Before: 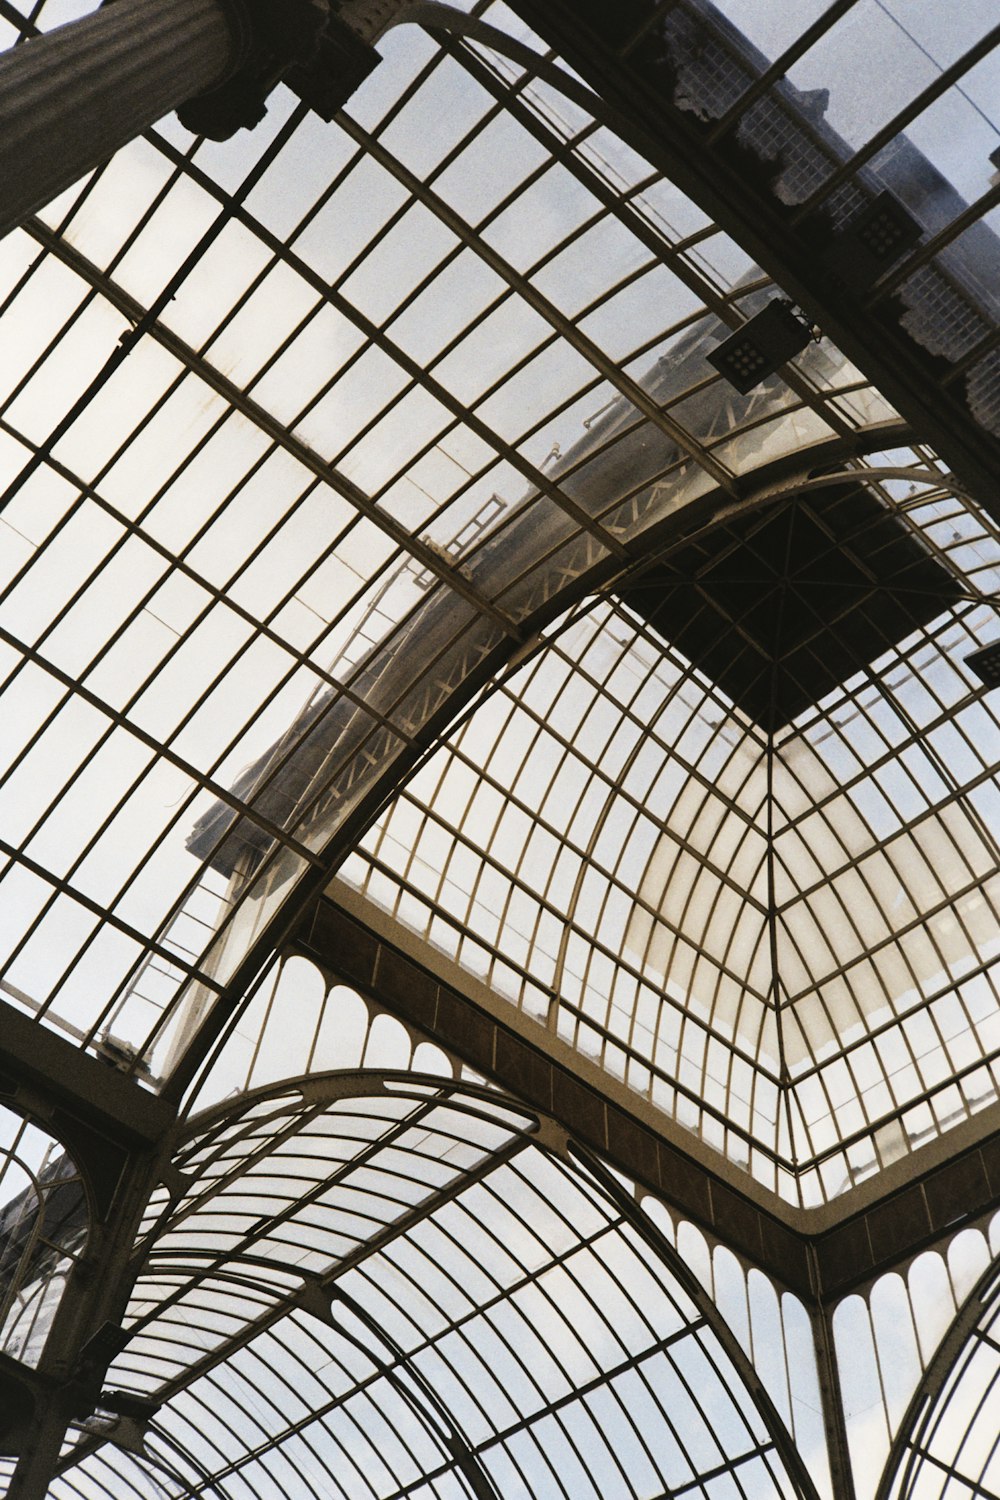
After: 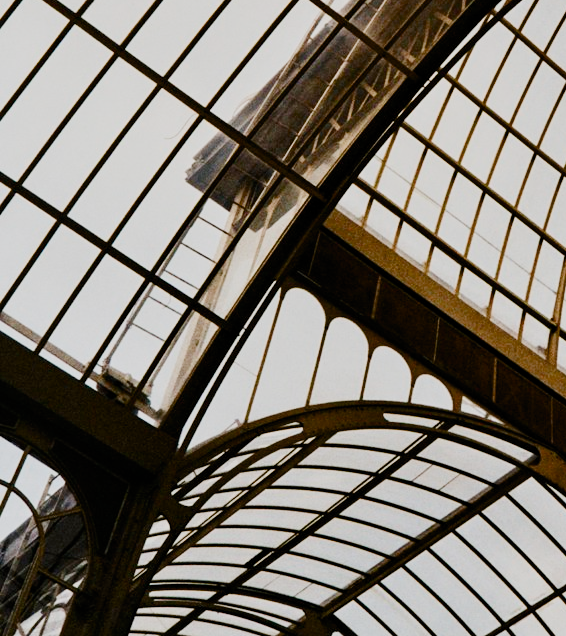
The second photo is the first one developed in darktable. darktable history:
filmic rgb: black relative exposure -8.03 EV, white relative exposure 3.96 EV, hardness 4.19, contrast 0.992, color science v5 (2021), contrast in shadows safe, contrast in highlights safe
contrast equalizer: y [[0.6 ×6], [0.55 ×6], [0 ×6], [0 ×6], [0 ×6]], mix 0.305
crop: top 44.579%, right 43.379%, bottom 12.971%
color balance rgb: power › hue 329.99°, perceptual saturation grading › global saturation 20%, perceptual saturation grading › highlights -48.935%, perceptual saturation grading › shadows 25.892%, global vibrance 15.94%, saturation formula JzAzBz (2021)
contrast brightness saturation: contrast 0.149, brightness -0.009, saturation 0.098
